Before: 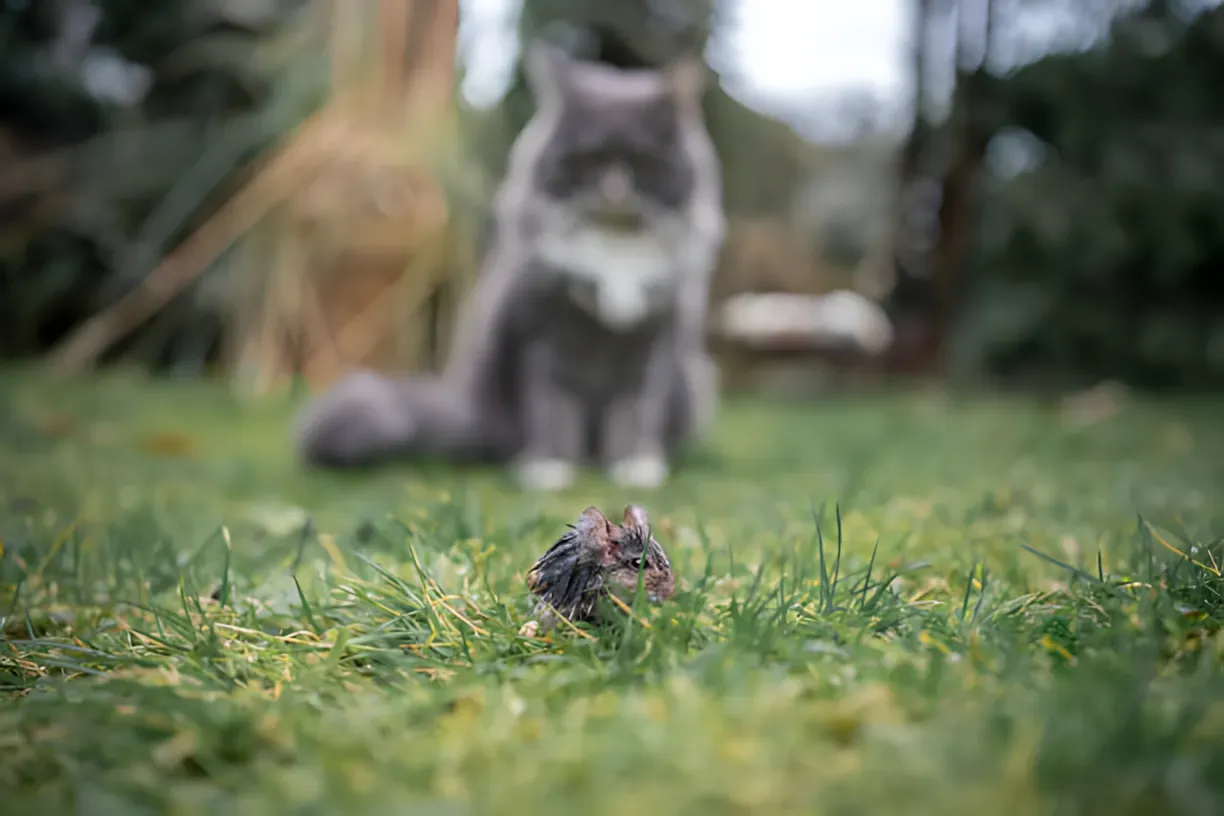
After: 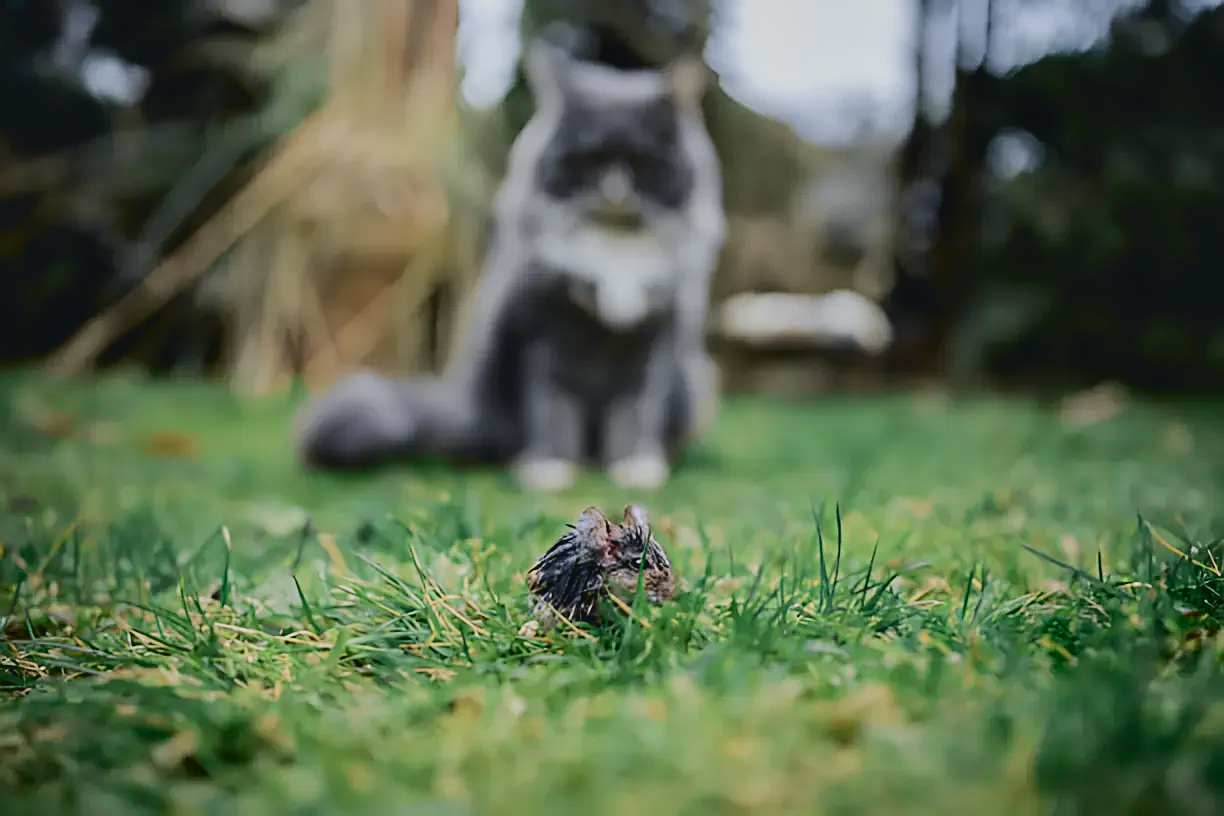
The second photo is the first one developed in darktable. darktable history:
shadows and highlights: radius 106.36, shadows 40.87, highlights -72.79, low approximation 0.01, soften with gaussian
filmic rgb: black relative exposure -9.2 EV, white relative exposure 6.75 EV, threshold 3.04 EV, hardness 3.1, contrast 1.05, enable highlight reconstruction true
sharpen: on, module defaults
contrast brightness saturation: brightness -0.088
tone curve: curves: ch0 [(0, 0.039) (0.104, 0.103) (0.273, 0.267) (0.448, 0.487) (0.704, 0.761) (0.886, 0.922) (0.994, 0.971)]; ch1 [(0, 0) (0.335, 0.298) (0.446, 0.413) (0.485, 0.487) (0.515, 0.503) (0.566, 0.563) (0.641, 0.655) (1, 1)]; ch2 [(0, 0) (0.314, 0.301) (0.421, 0.411) (0.502, 0.494) (0.528, 0.54) (0.557, 0.559) (0.612, 0.62) (0.722, 0.686) (1, 1)], color space Lab, independent channels, preserve colors none
